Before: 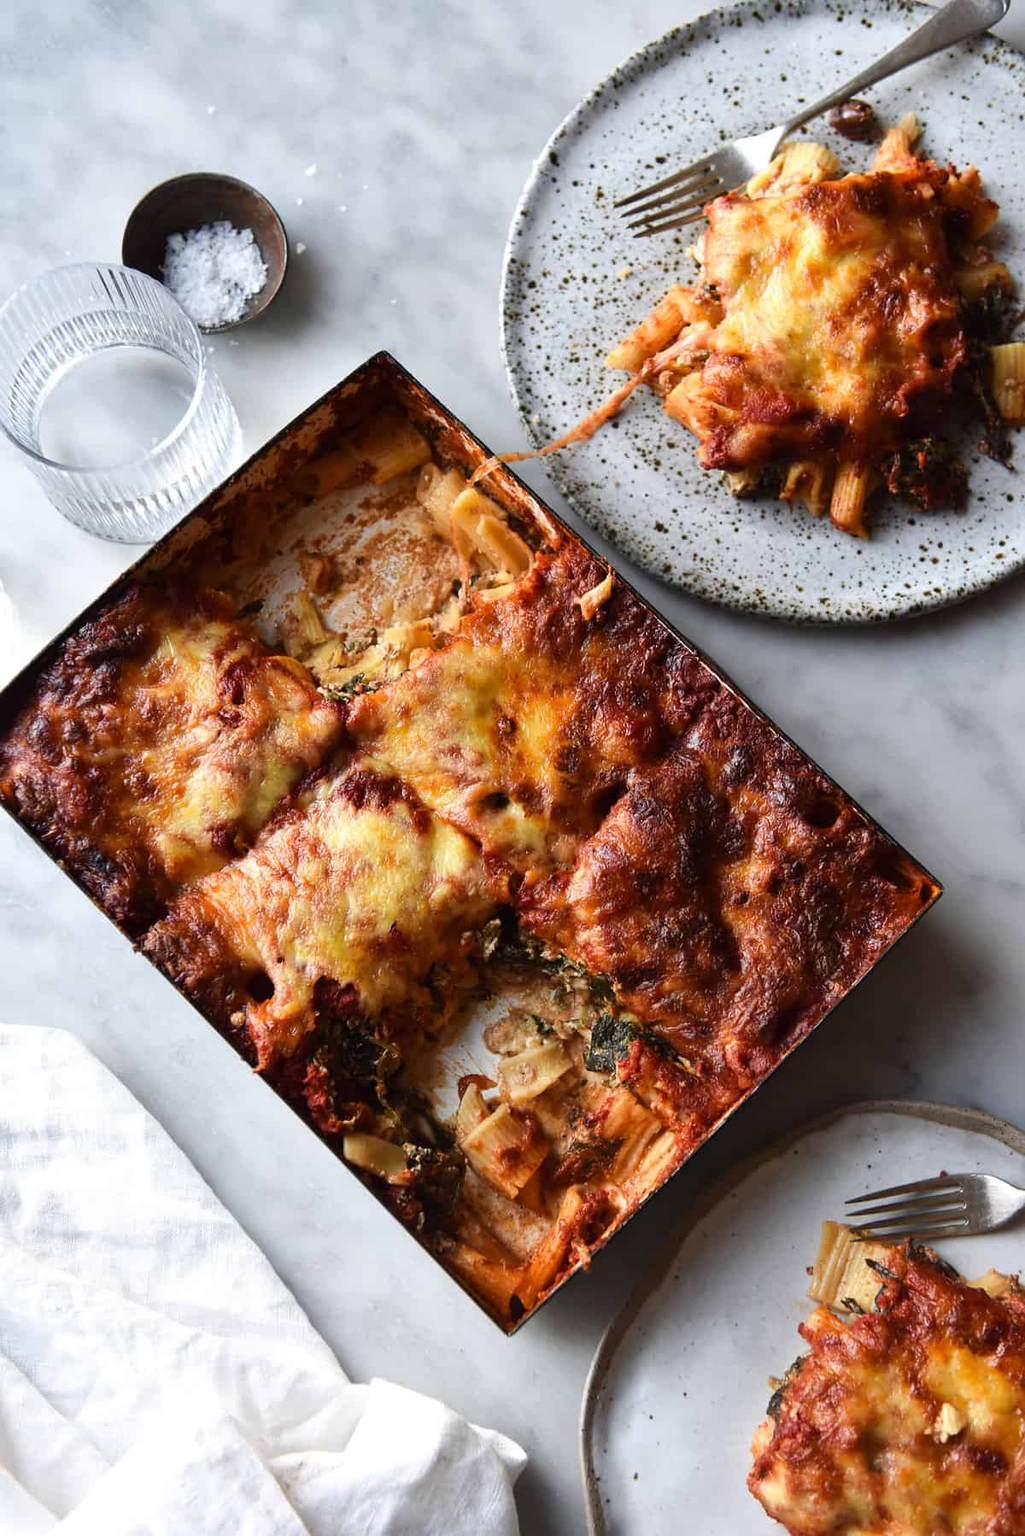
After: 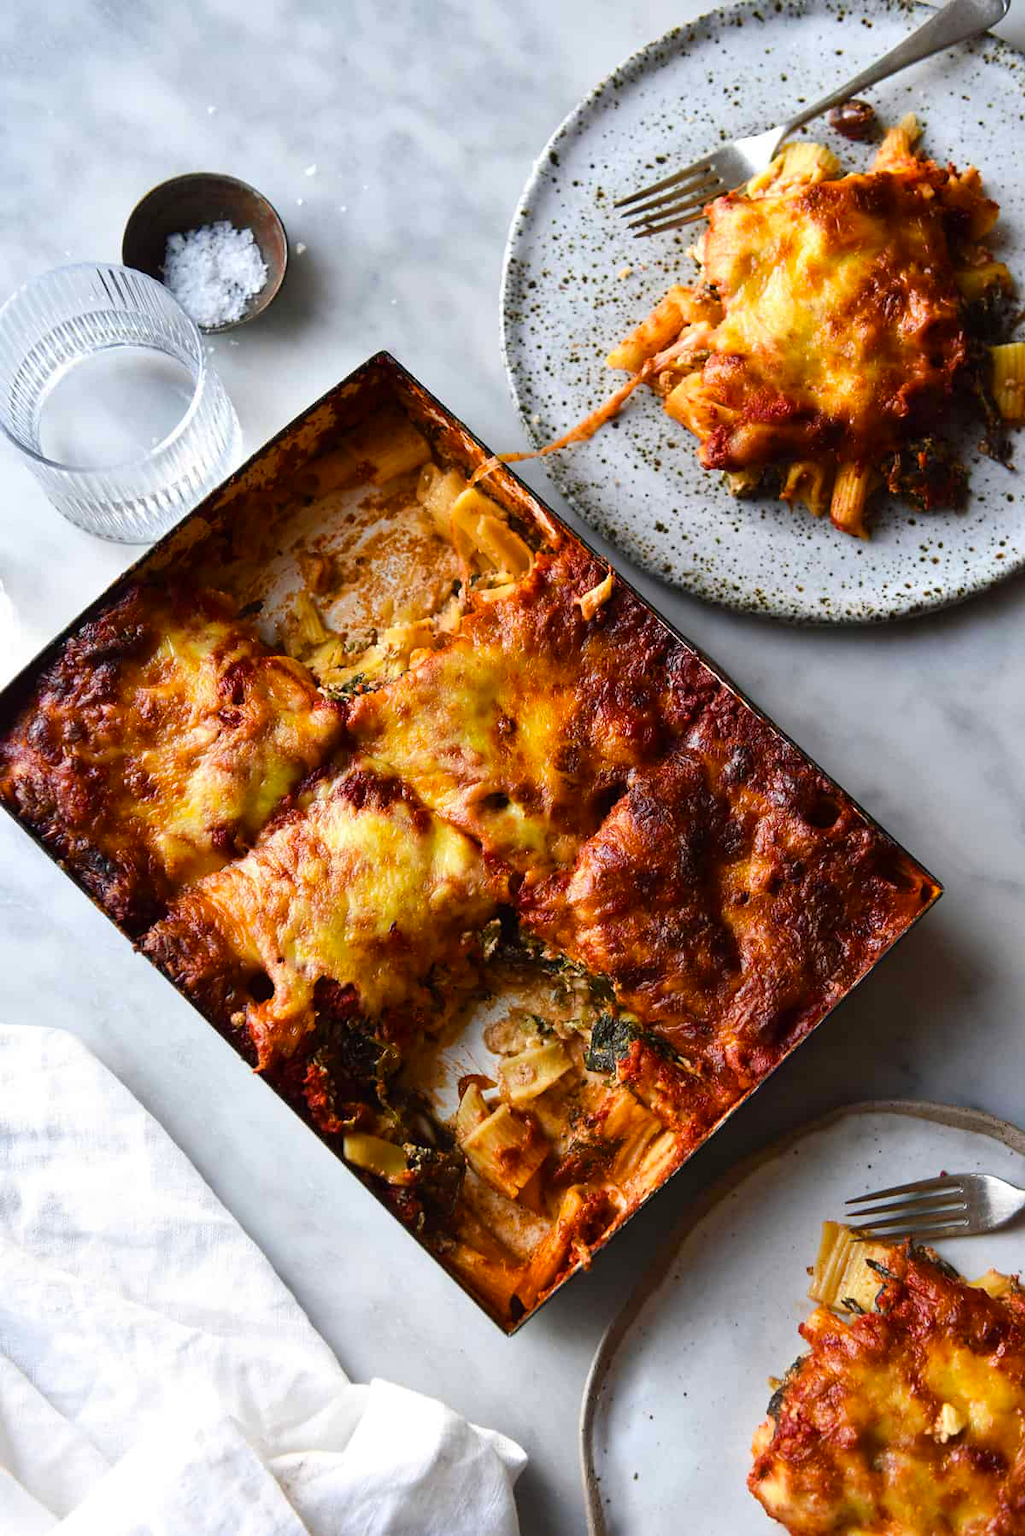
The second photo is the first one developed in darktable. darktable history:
color balance rgb: shadows lift › chroma 0.977%, shadows lift › hue 113.56°, perceptual saturation grading › global saturation 30.911%
